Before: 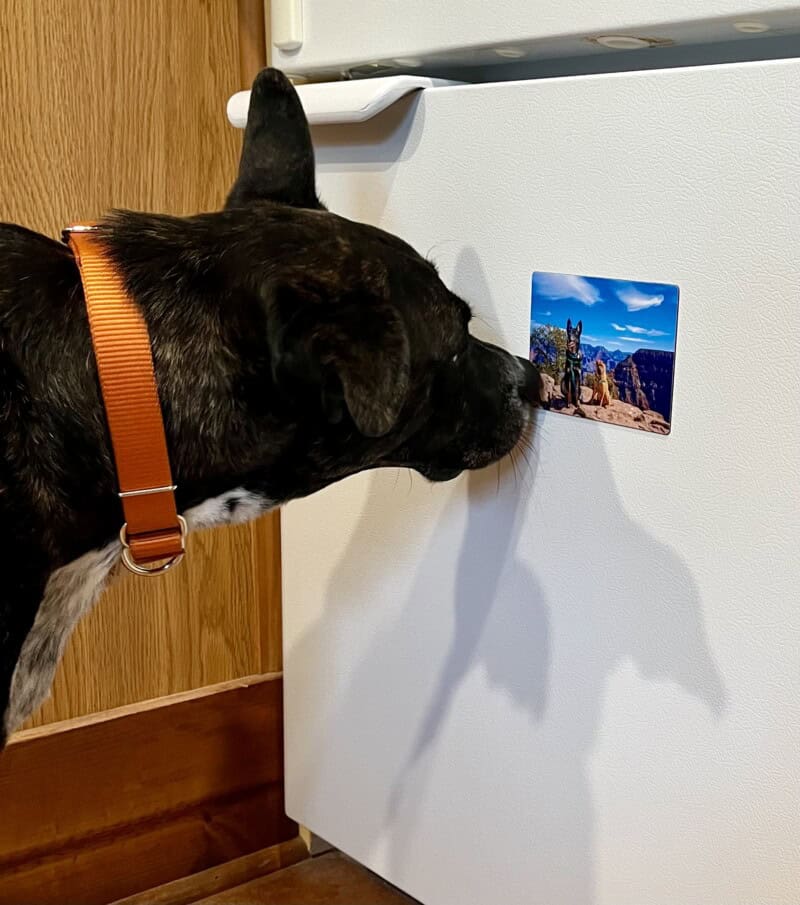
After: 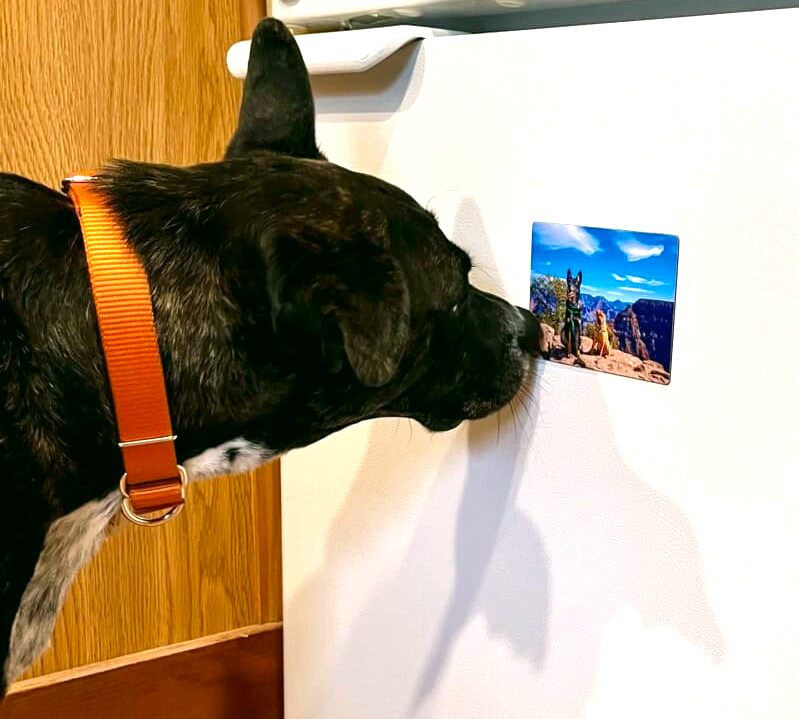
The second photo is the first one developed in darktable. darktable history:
color correction: highlights a* 4.08, highlights b* 4.94, shadows a* -7.22, shadows b* 4.76
crop and rotate: top 5.649%, bottom 14.793%
exposure: black level correction 0, exposure 0.699 EV, compensate highlight preservation false
